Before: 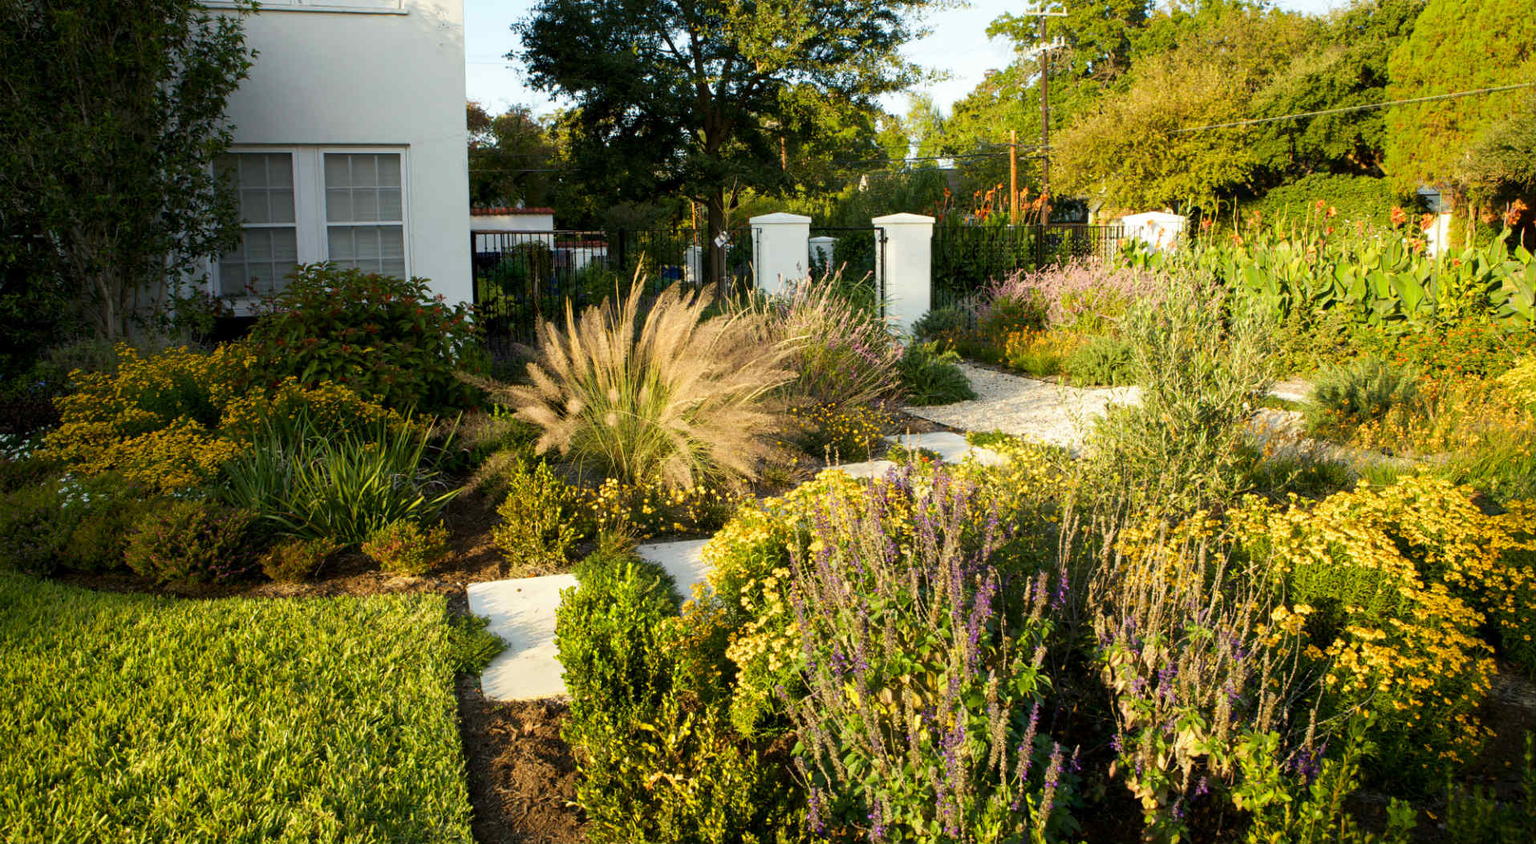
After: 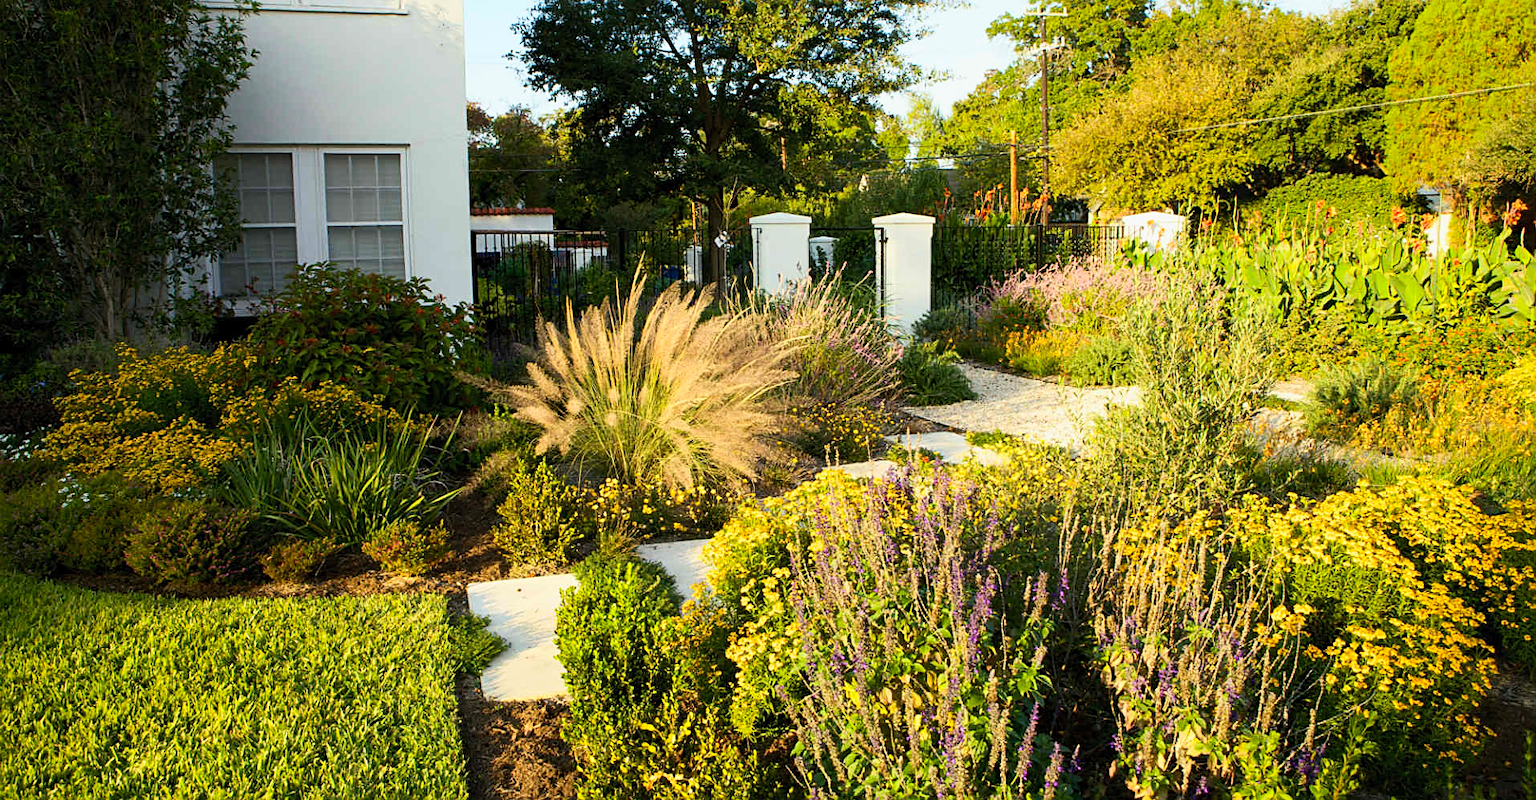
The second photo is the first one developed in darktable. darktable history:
sharpen: on, module defaults
contrast brightness saturation: contrast 0.2, brightness 0.16, saturation 0.22
exposure: exposure -0.177 EV, compensate highlight preservation false
crop and rotate: top 0%, bottom 5.097%
